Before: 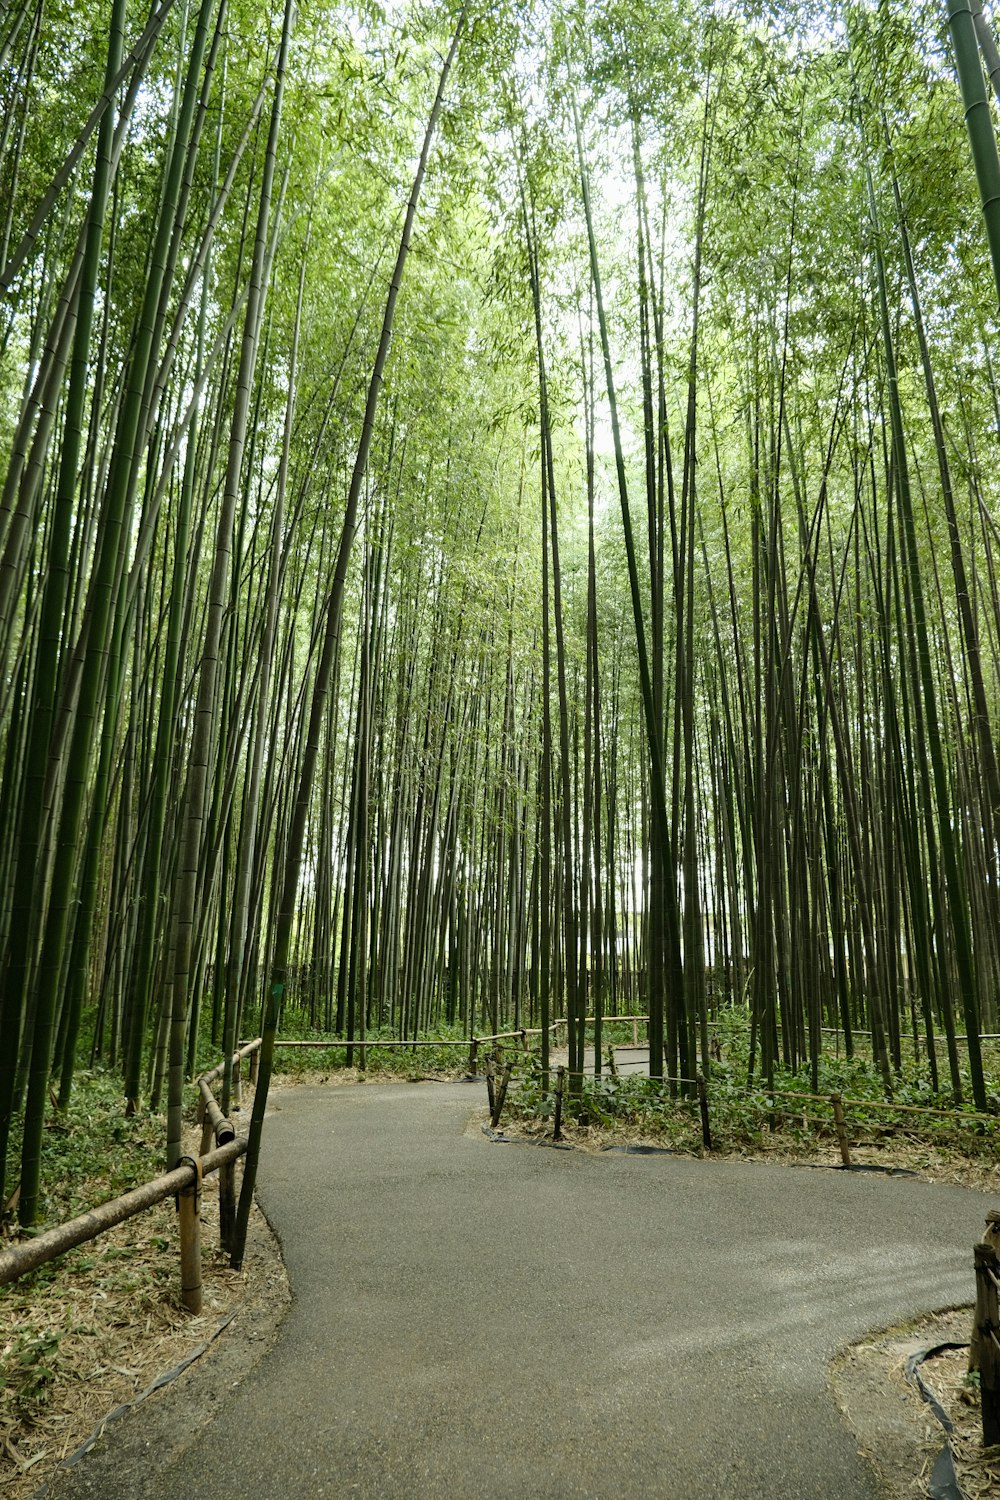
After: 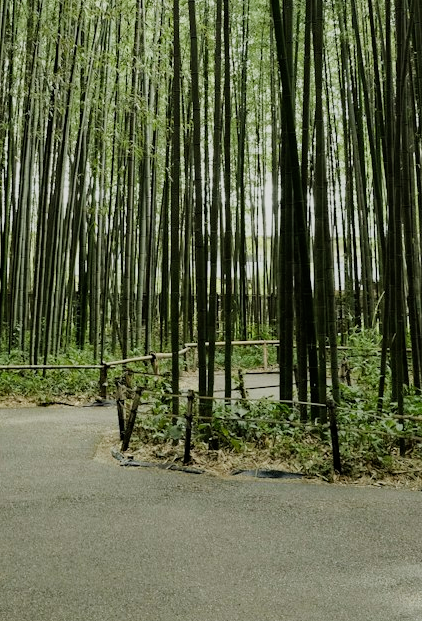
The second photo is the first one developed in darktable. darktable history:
haze removal: compatibility mode true, adaptive false
crop: left 37.1%, top 45.07%, right 20.627%, bottom 13.466%
filmic rgb: black relative exposure -7.65 EV, white relative exposure 4.56 EV, hardness 3.61
exposure: exposure 0.132 EV, compensate highlight preservation false
